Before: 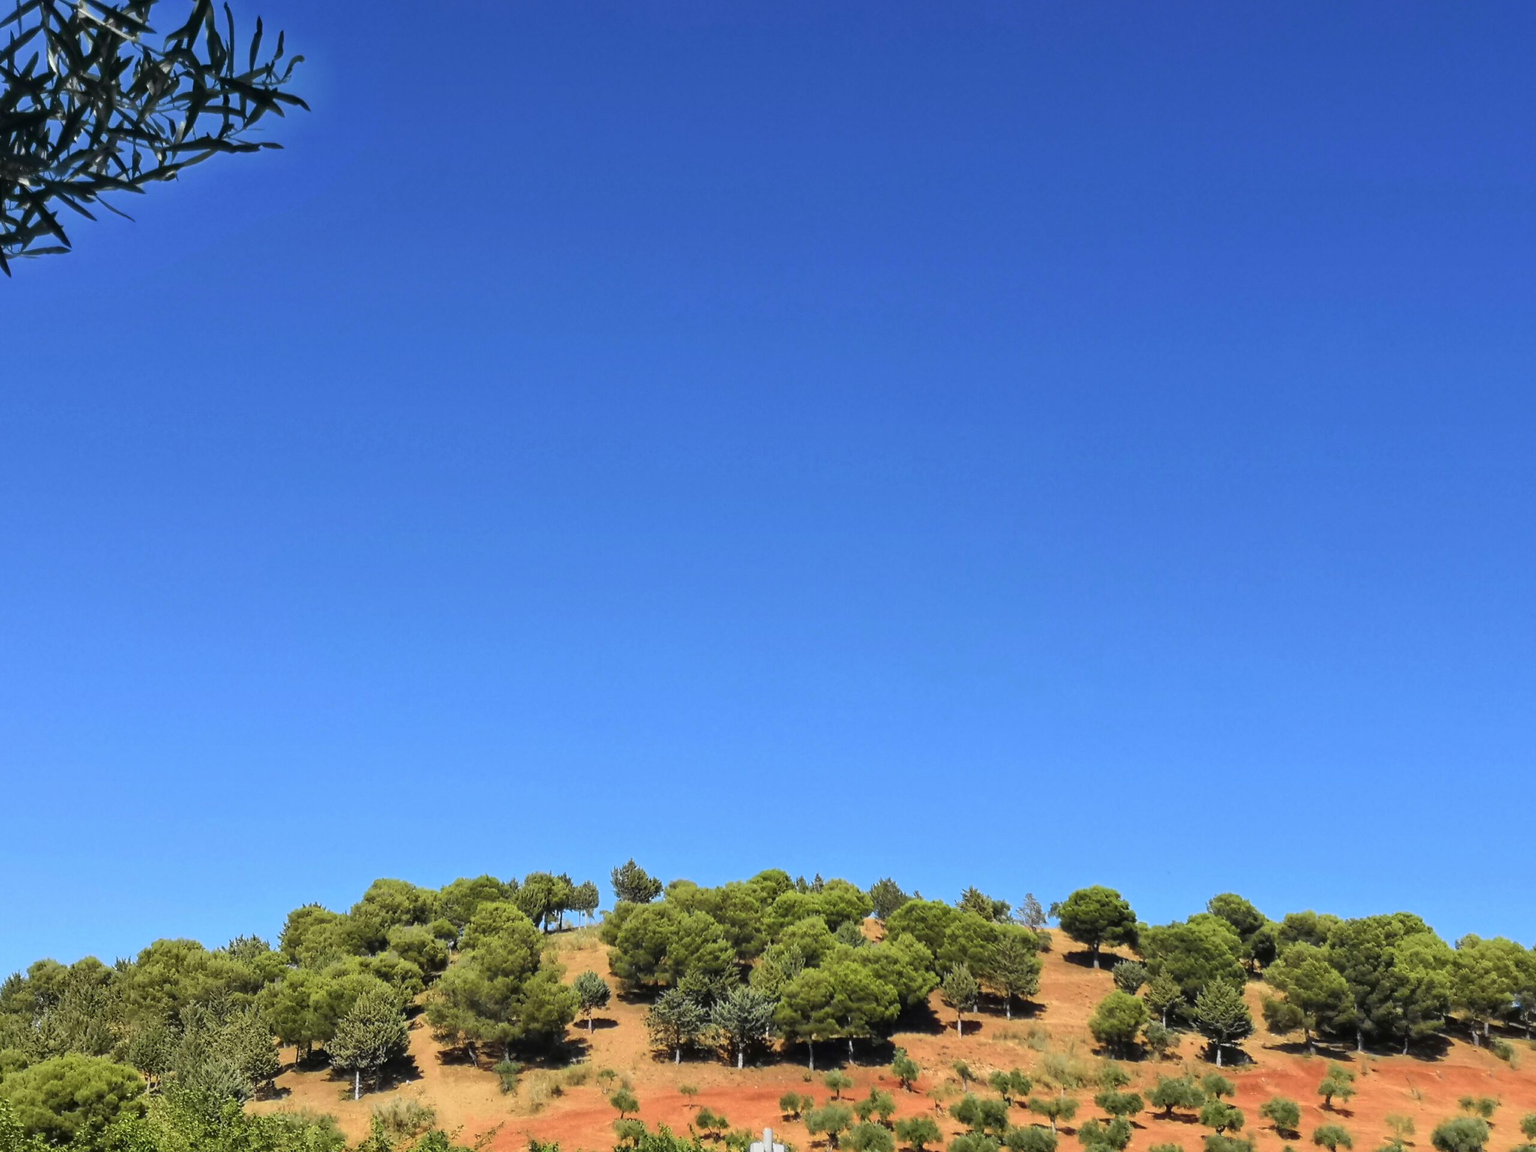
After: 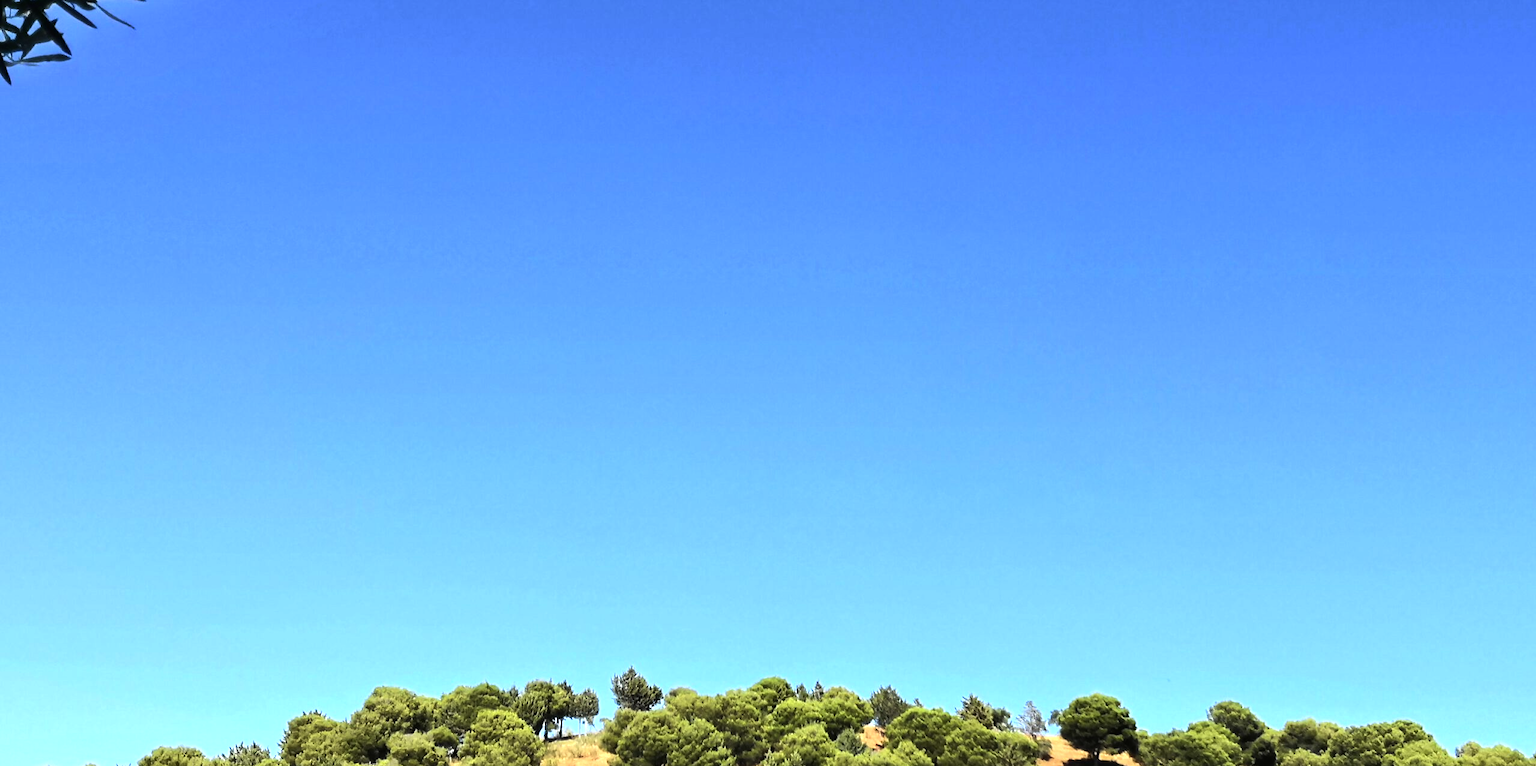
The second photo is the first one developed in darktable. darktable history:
exposure: compensate highlight preservation false
tone equalizer: -8 EV -1.08 EV, -7 EV -1.01 EV, -6 EV -0.867 EV, -5 EV -0.578 EV, -3 EV 0.578 EV, -2 EV 0.867 EV, -1 EV 1.01 EV, +0 EV 1.08 EV, edges refinement/feathering 500, mask exposure compensation -1.57 EV, preserve details no
crop: top 16.727%, bottom 16.727%
